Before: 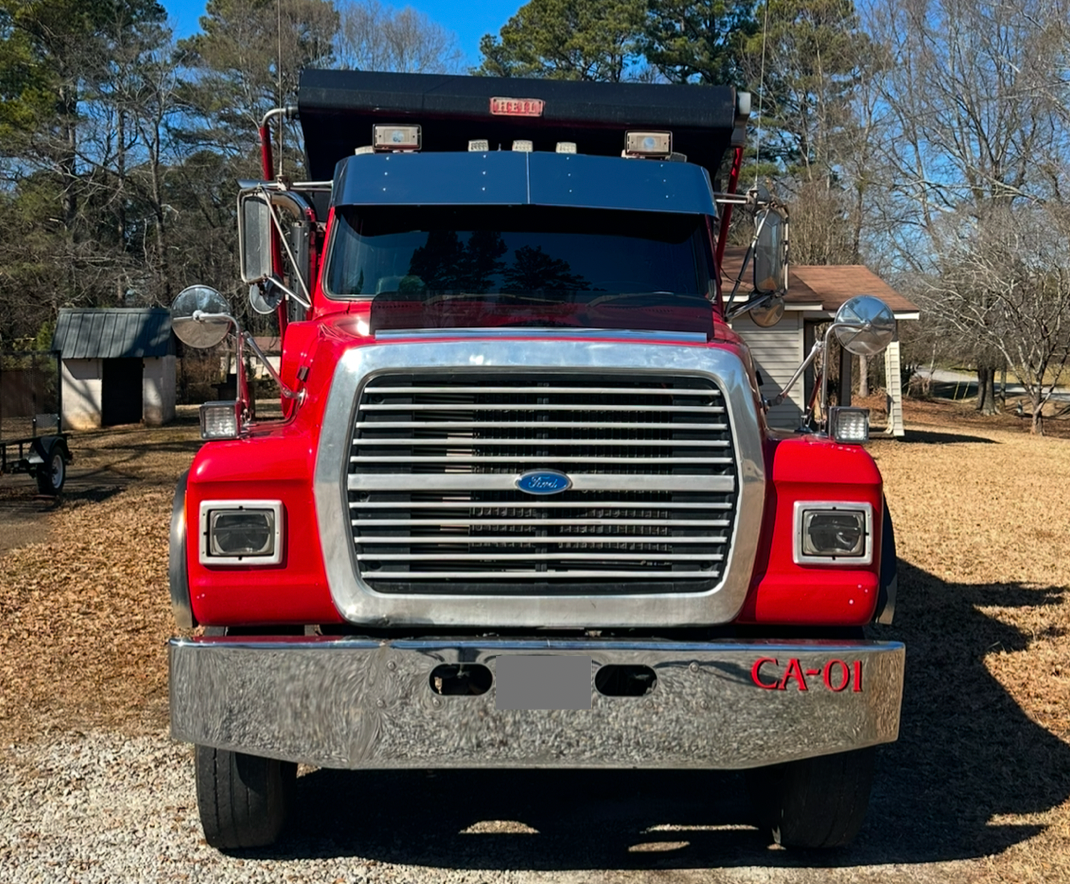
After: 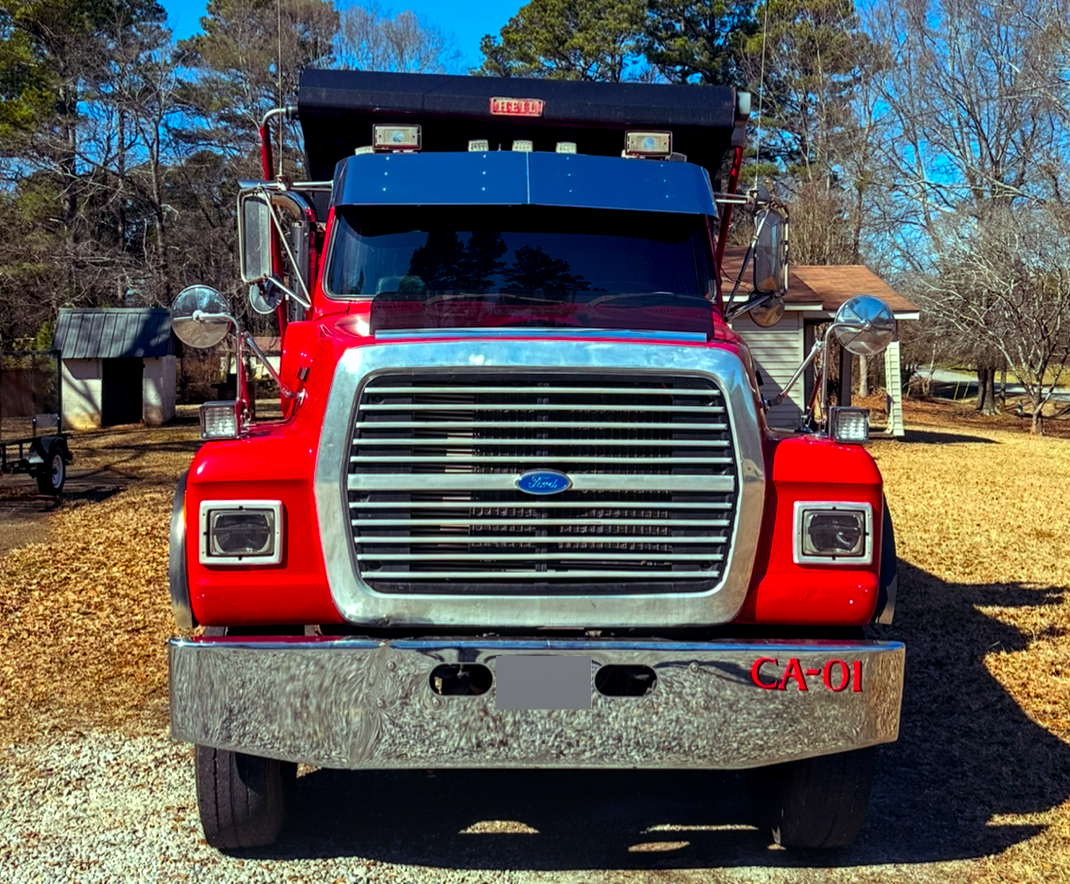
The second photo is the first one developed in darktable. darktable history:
contrast brightness saturation: saturation 0.18
color balance rgb: shadows lift › luminance 0.49%, shadows lift › chroma 6.83%, shadows lift › hue 300.29°, power › hue 208.98°, highlights gain › luminance 20.24%, highlights gain › chroma 2.73%, highlights gain › hue 173.85°, perceptual saturation grading › global saturation 18.05%
local contrast: detail 130%
